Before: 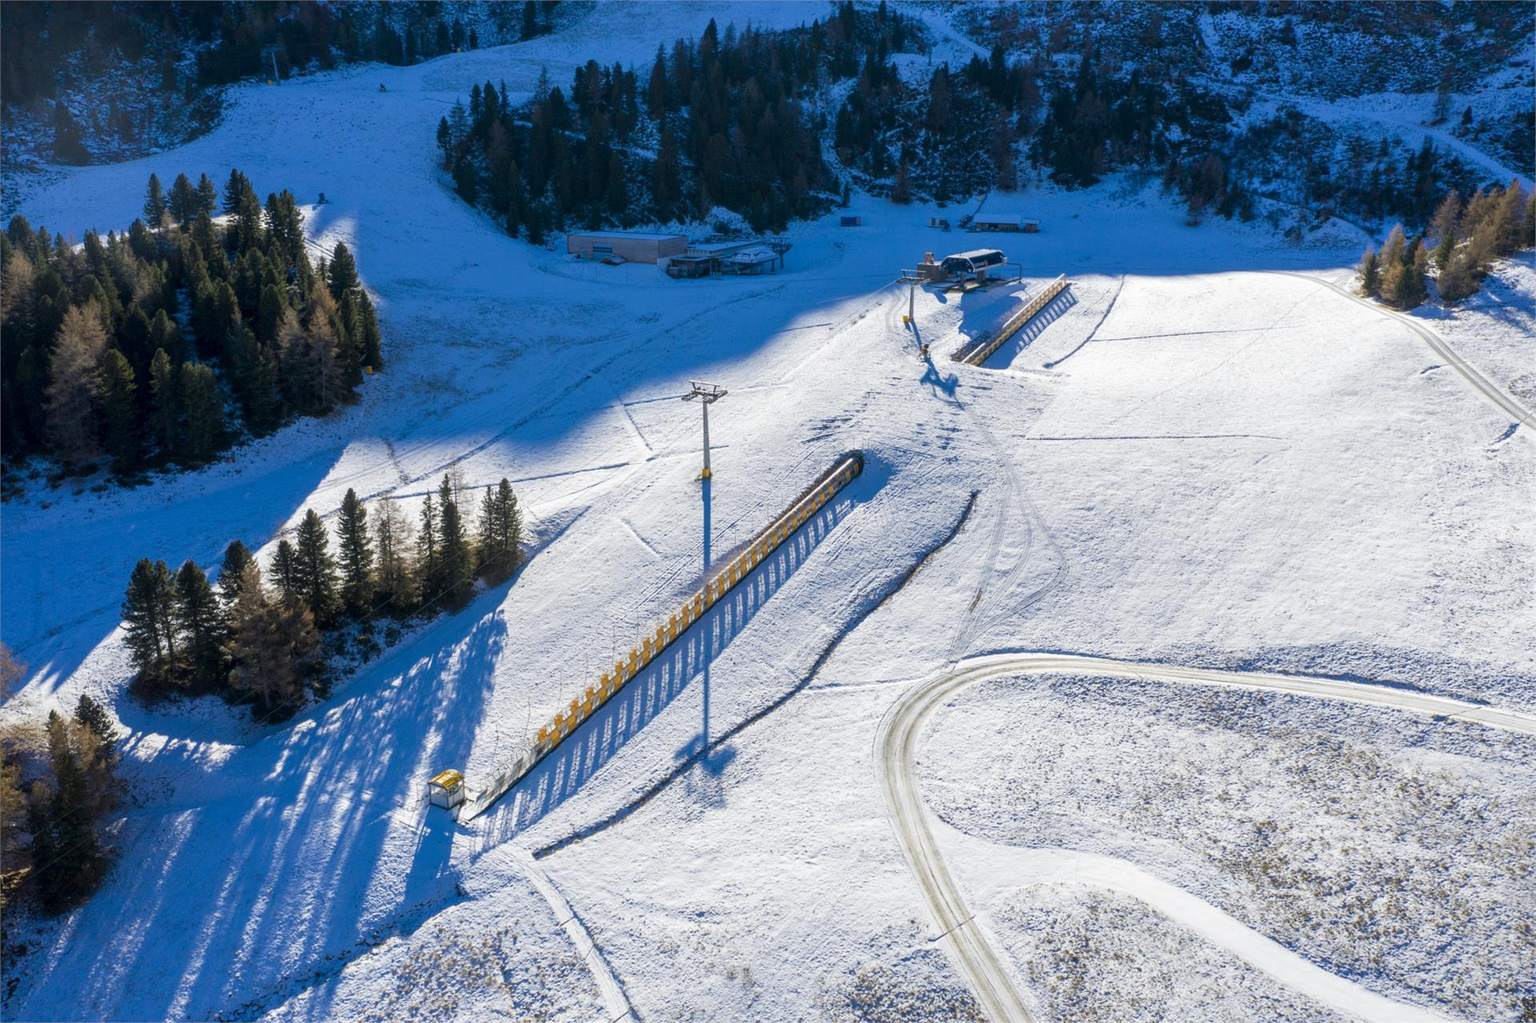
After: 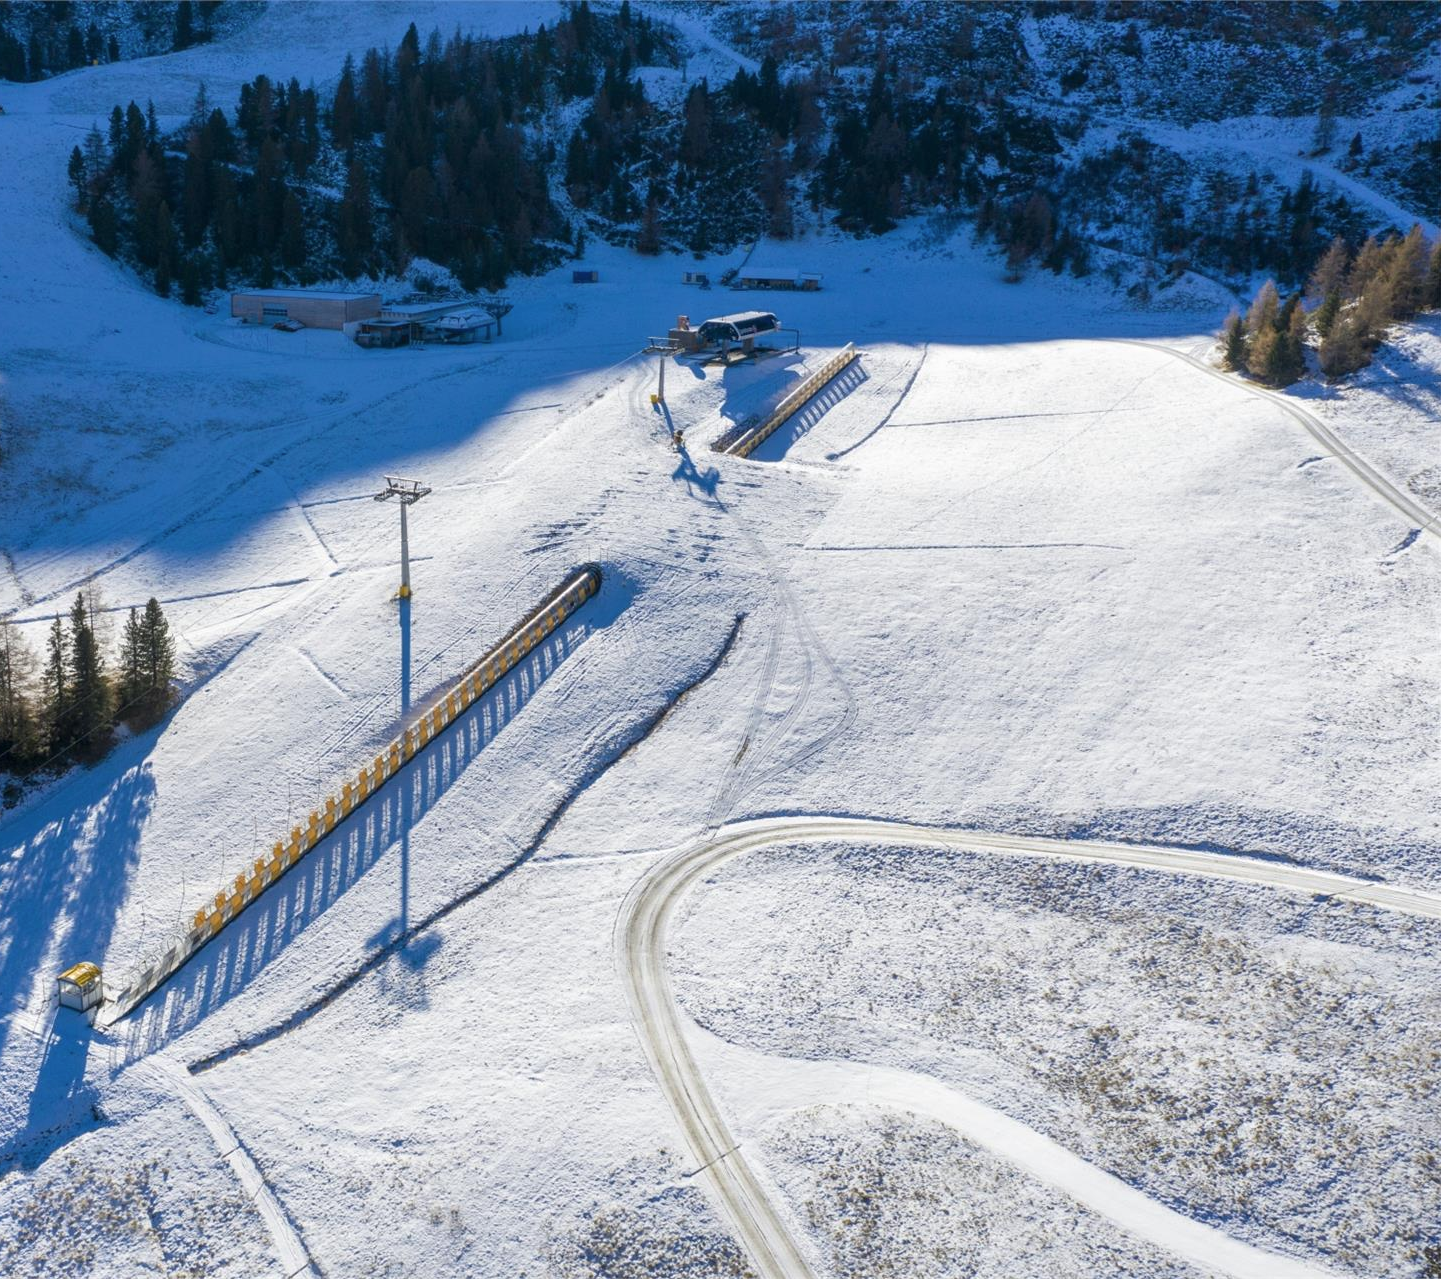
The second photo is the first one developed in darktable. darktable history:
contrast brightness saturation: saturation -0.05
crop and rotate: left 24.938%
